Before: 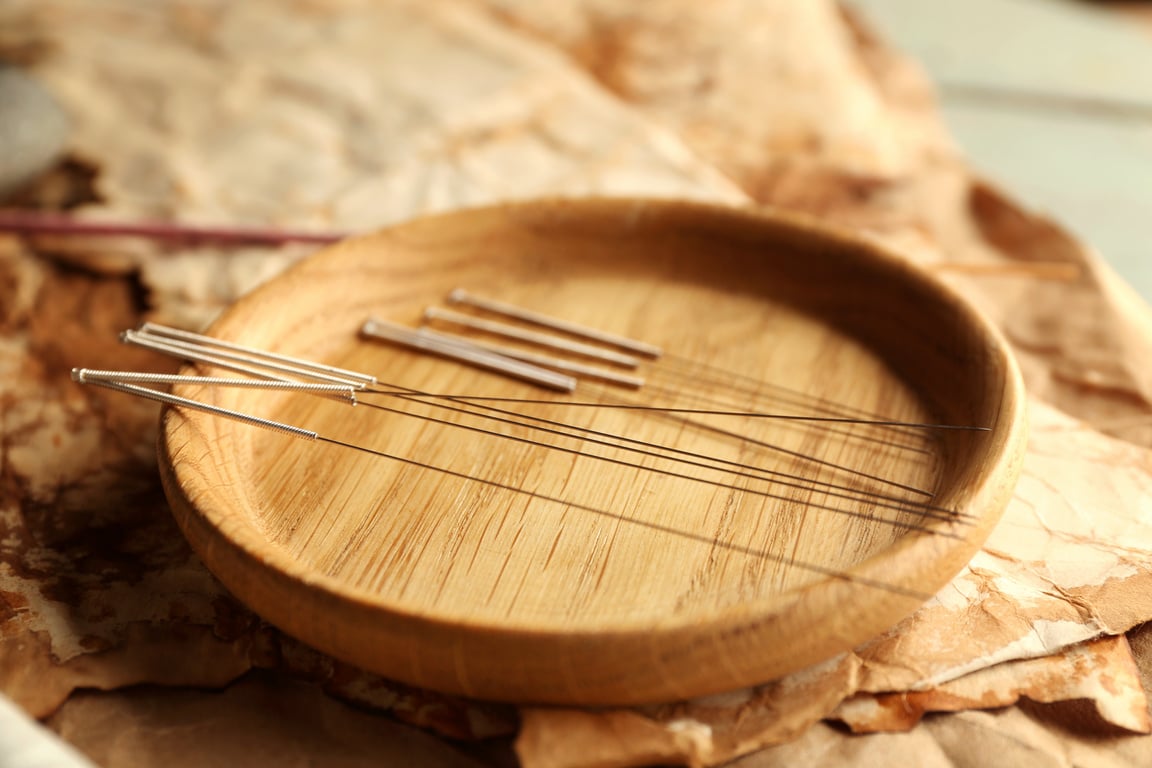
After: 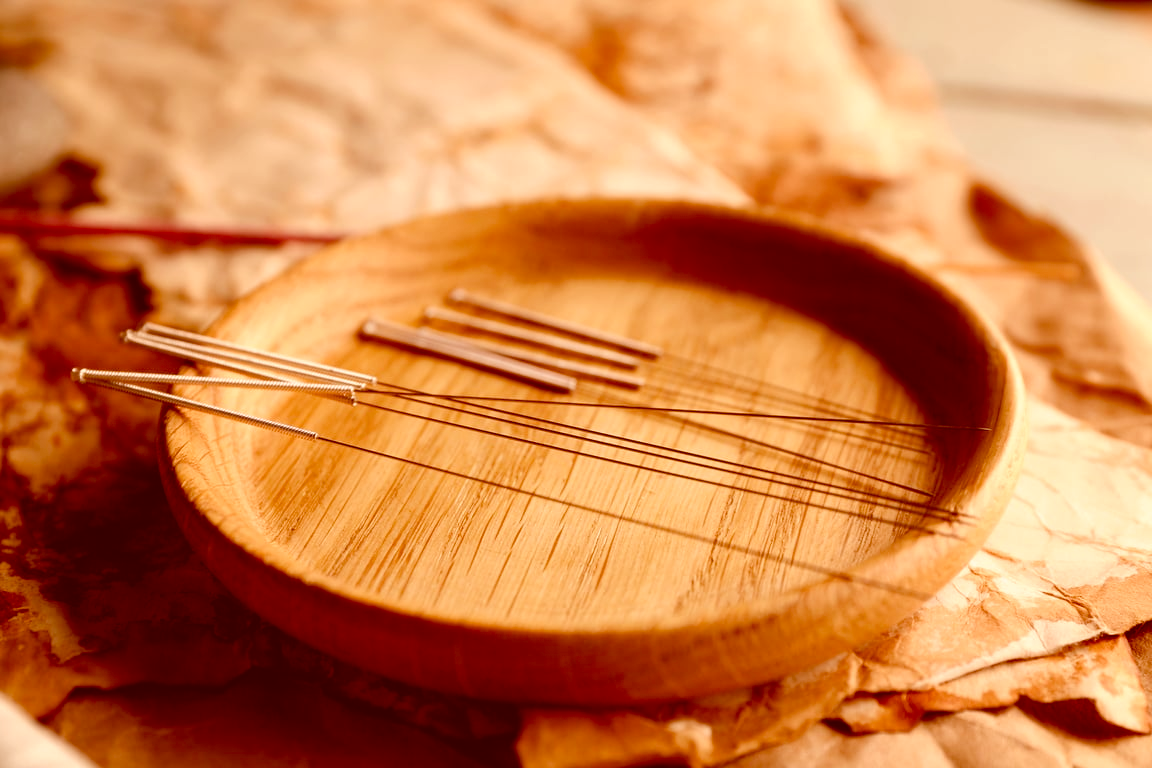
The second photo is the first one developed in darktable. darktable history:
color balance rgb: power › hue 171.35°, perceptual saturation grading › global saturation 34.966%, perceptual saturation grading › highlights -29.933%, perceptual saturation grading › shadows 35.706%
color correction: highlights a* 9.41, highlights b* 8.91, shadows a* 39.56, shadows b* 39.27, saturation 0.821
